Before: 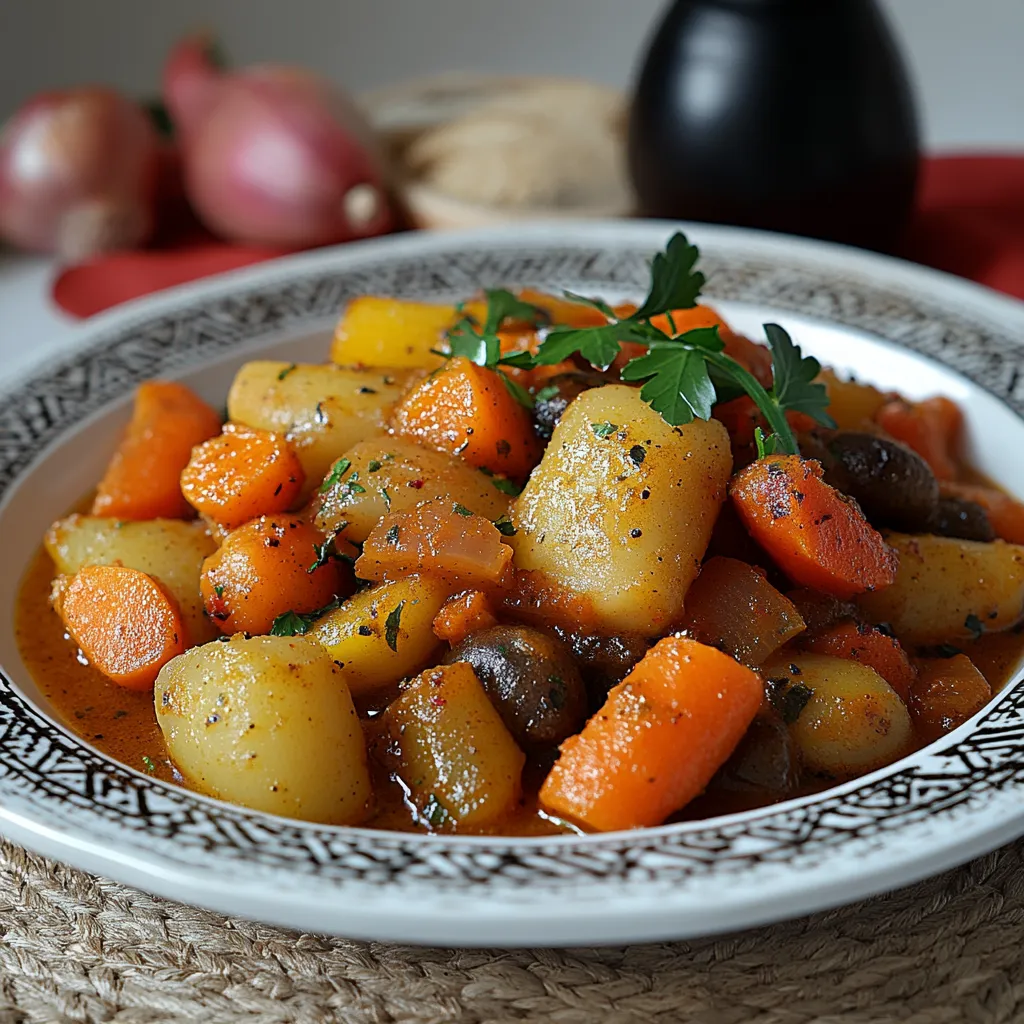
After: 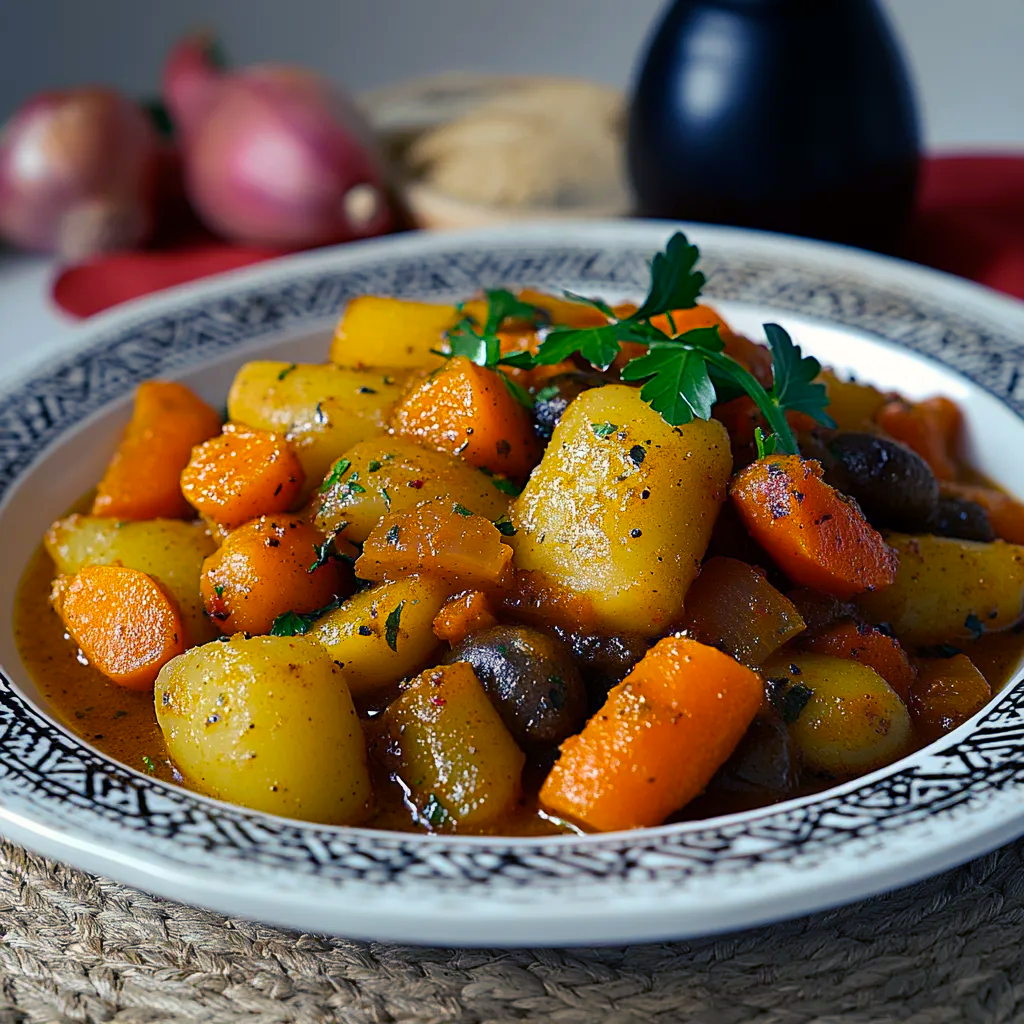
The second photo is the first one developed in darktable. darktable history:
color balance rgb: shadows lift › luminance -40.817%, shadows lift › chroma 14.089%, shadows lift › hue 261.24°, highlights gain › chroma 1.021%, highlights gain › hue 60.18°, linear chroma grading › global chroma 15.475%, perceptual saturation grading › global saturation 9.897%, perceptual brilliance grading › global brilliance 2.601%, perceptual brilliance grading › highlights -2.537%, perceptual brilliance grading › shadows 2.842%, global vibrance 20%
